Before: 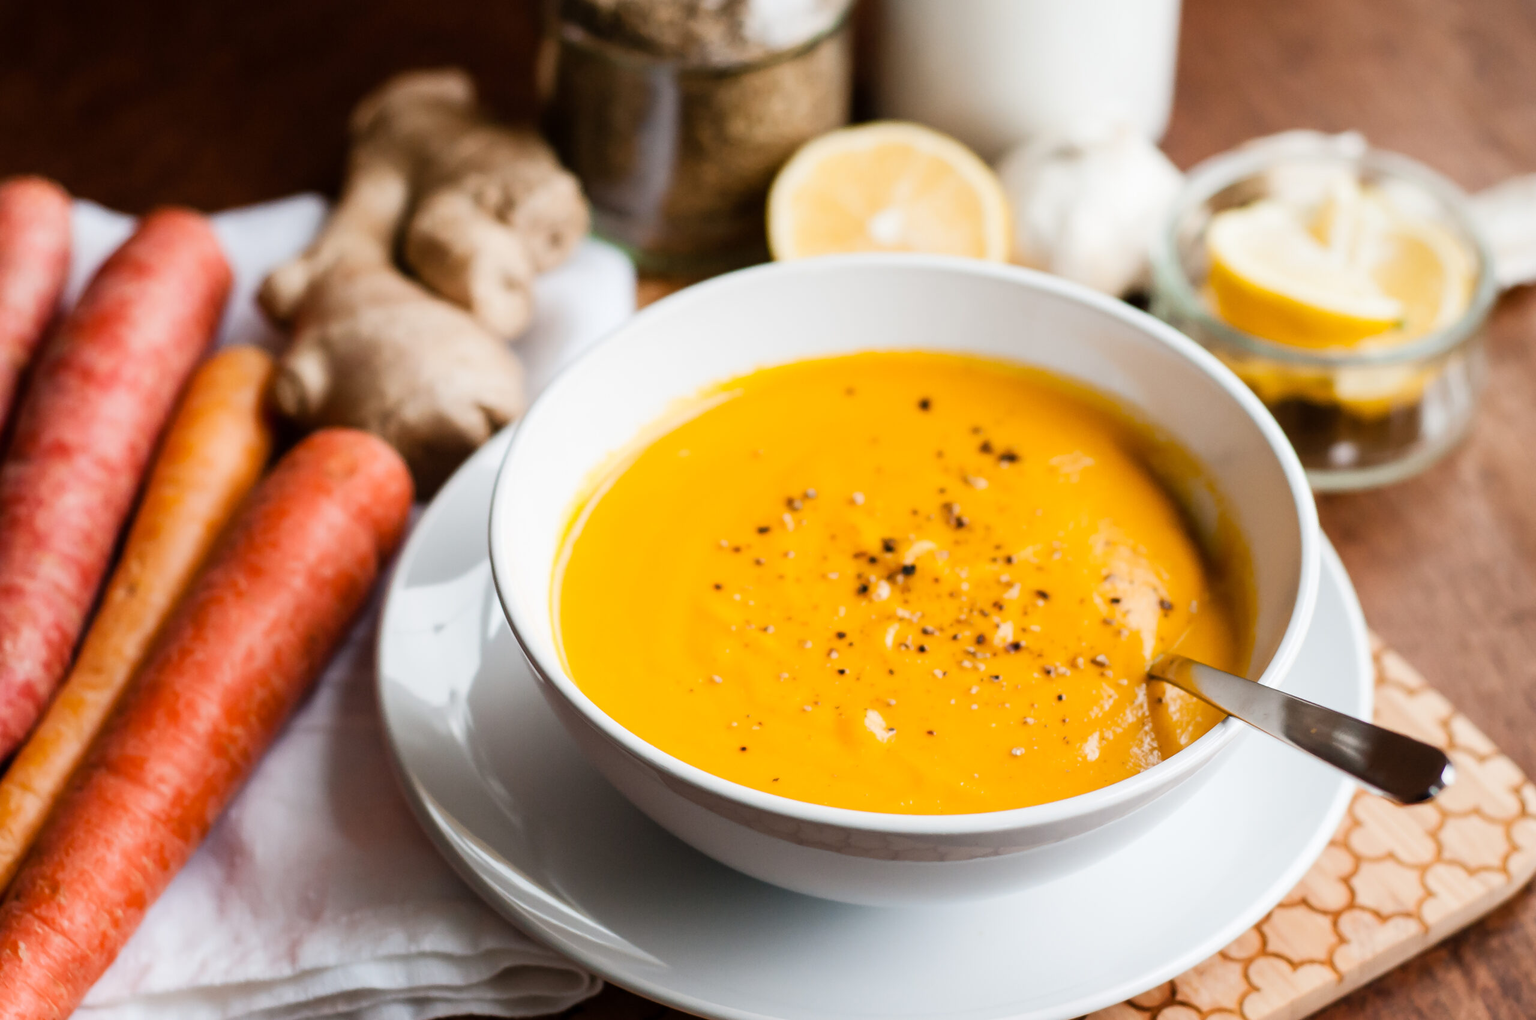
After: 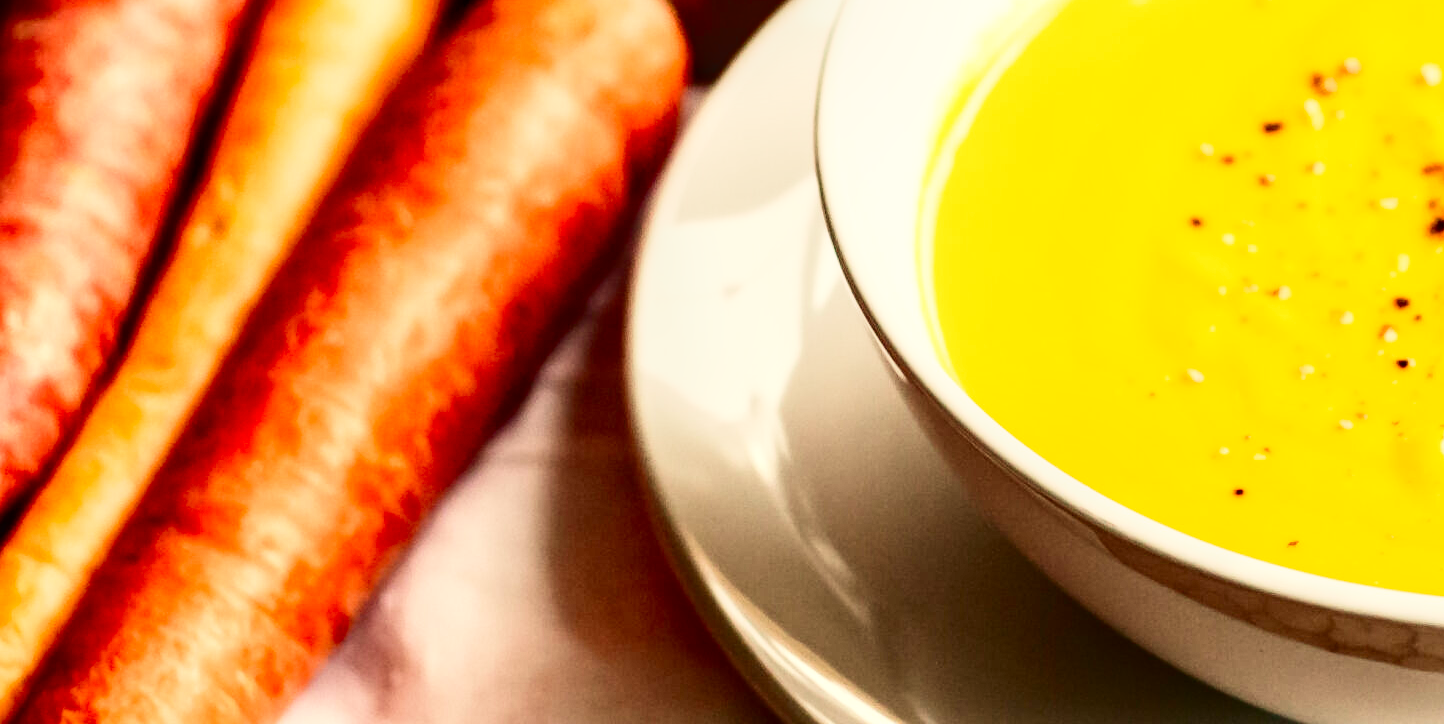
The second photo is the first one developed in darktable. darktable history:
white balance: red 1.138, green 0.996, blue 0.812
crop: top 44.483%, right 43.593%, bottom 12.892%
contrast brightness saturation: contrast 0.24, brightness -0.24, saturation 0.14
rgb levels: preserve colors max RGB
local contrast: detail 130%
base curve: curves: ch0 [(0, 0) (0.008, 0.007) (0.022, 0.029) (0.048, 0.089) (0.092, 0.197) (0.191, 0.399) (0.275, 0.534) (0.357, 0.65) (0.477, 0.78) (0.542, 0.833) (0.799, 0.973) (1, 1)], preserve colors none
velvia: strength 15%
exposure: compensate highlight preservation false
